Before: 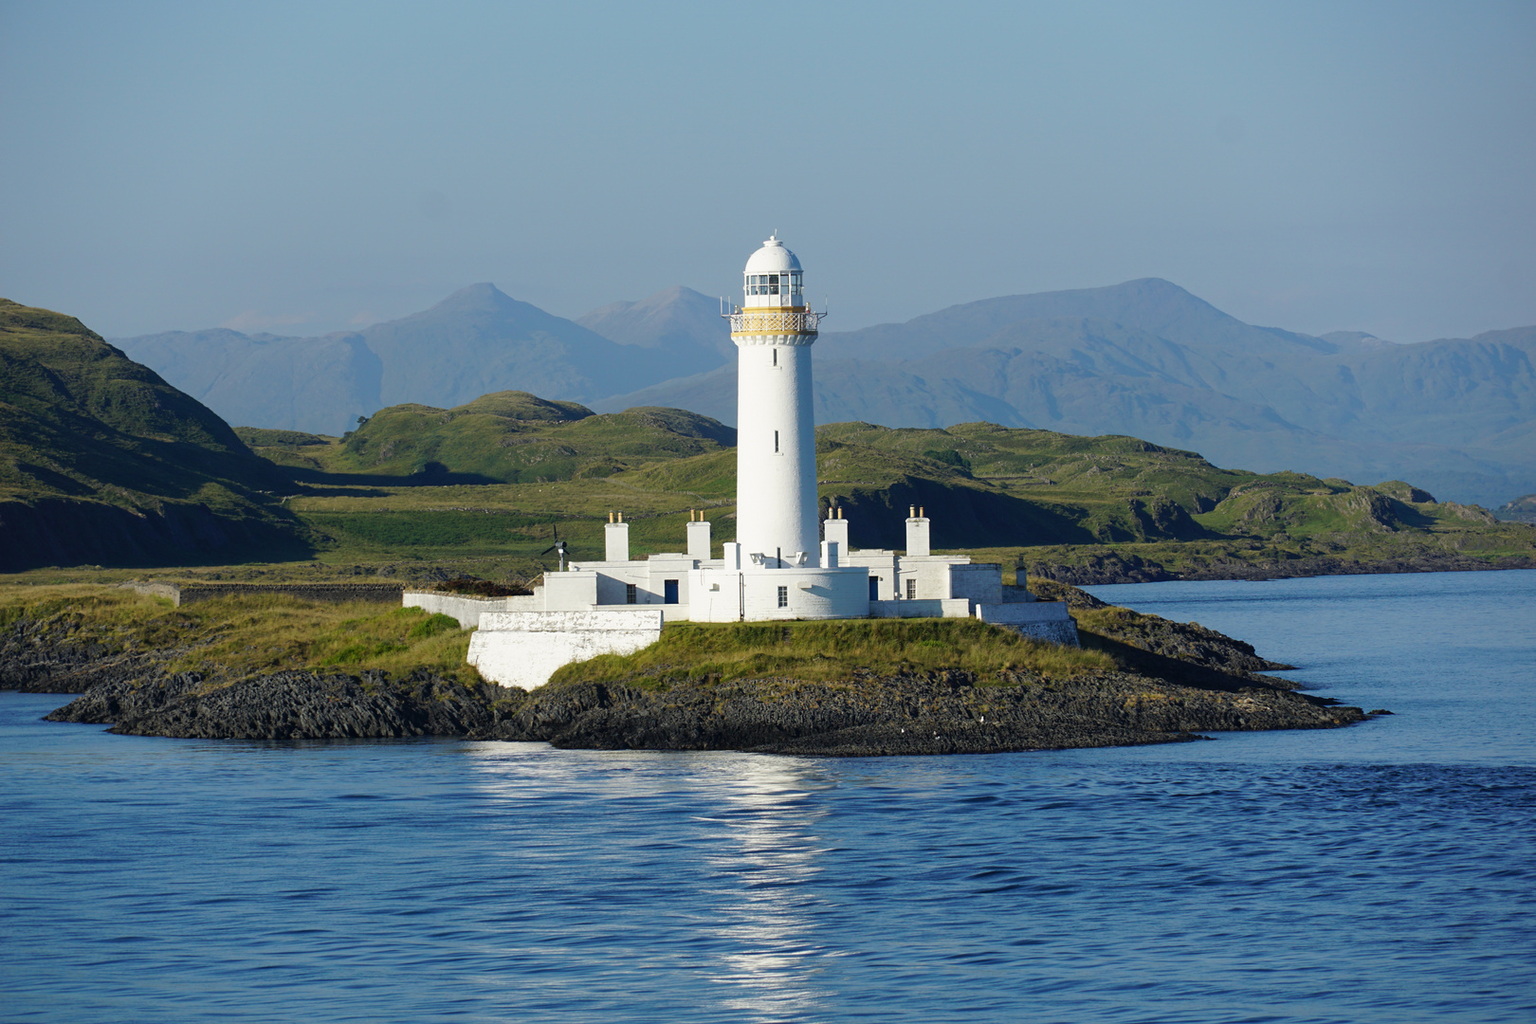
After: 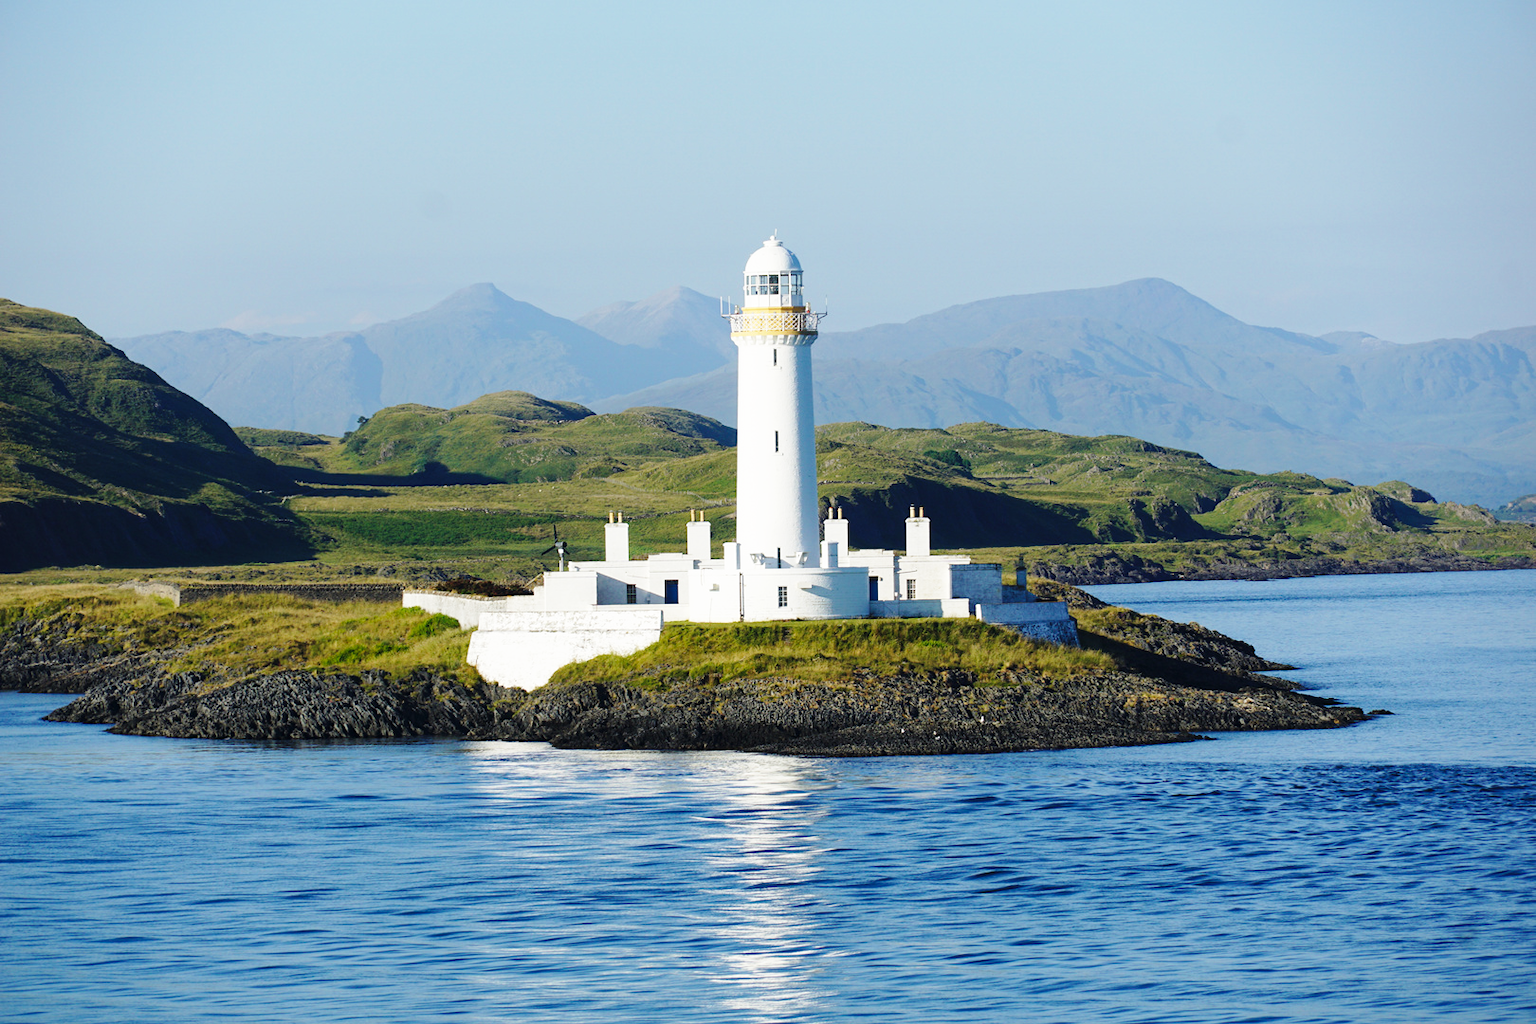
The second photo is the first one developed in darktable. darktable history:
base curve: curves: ch0 [(0, 0) (0.028, 0.03) (0.121, 0.232) (0.46, 0.748) (0.859, 0.968) (1, 1)], preserve colors none
contrast brightness saturation: contrast 0.011, saturation -0.053
